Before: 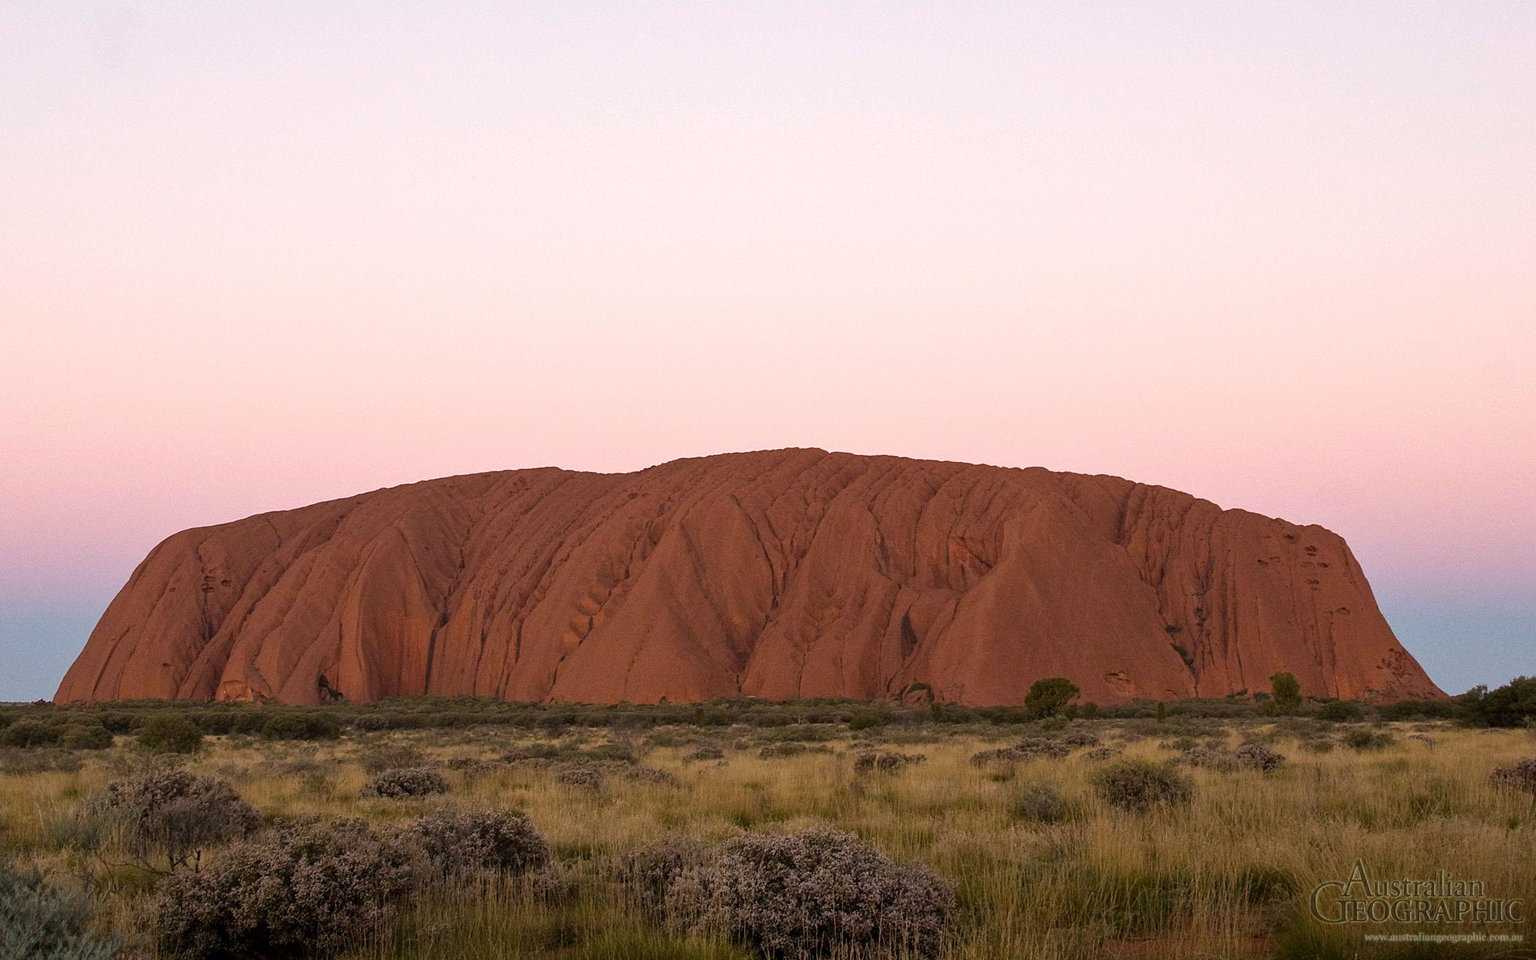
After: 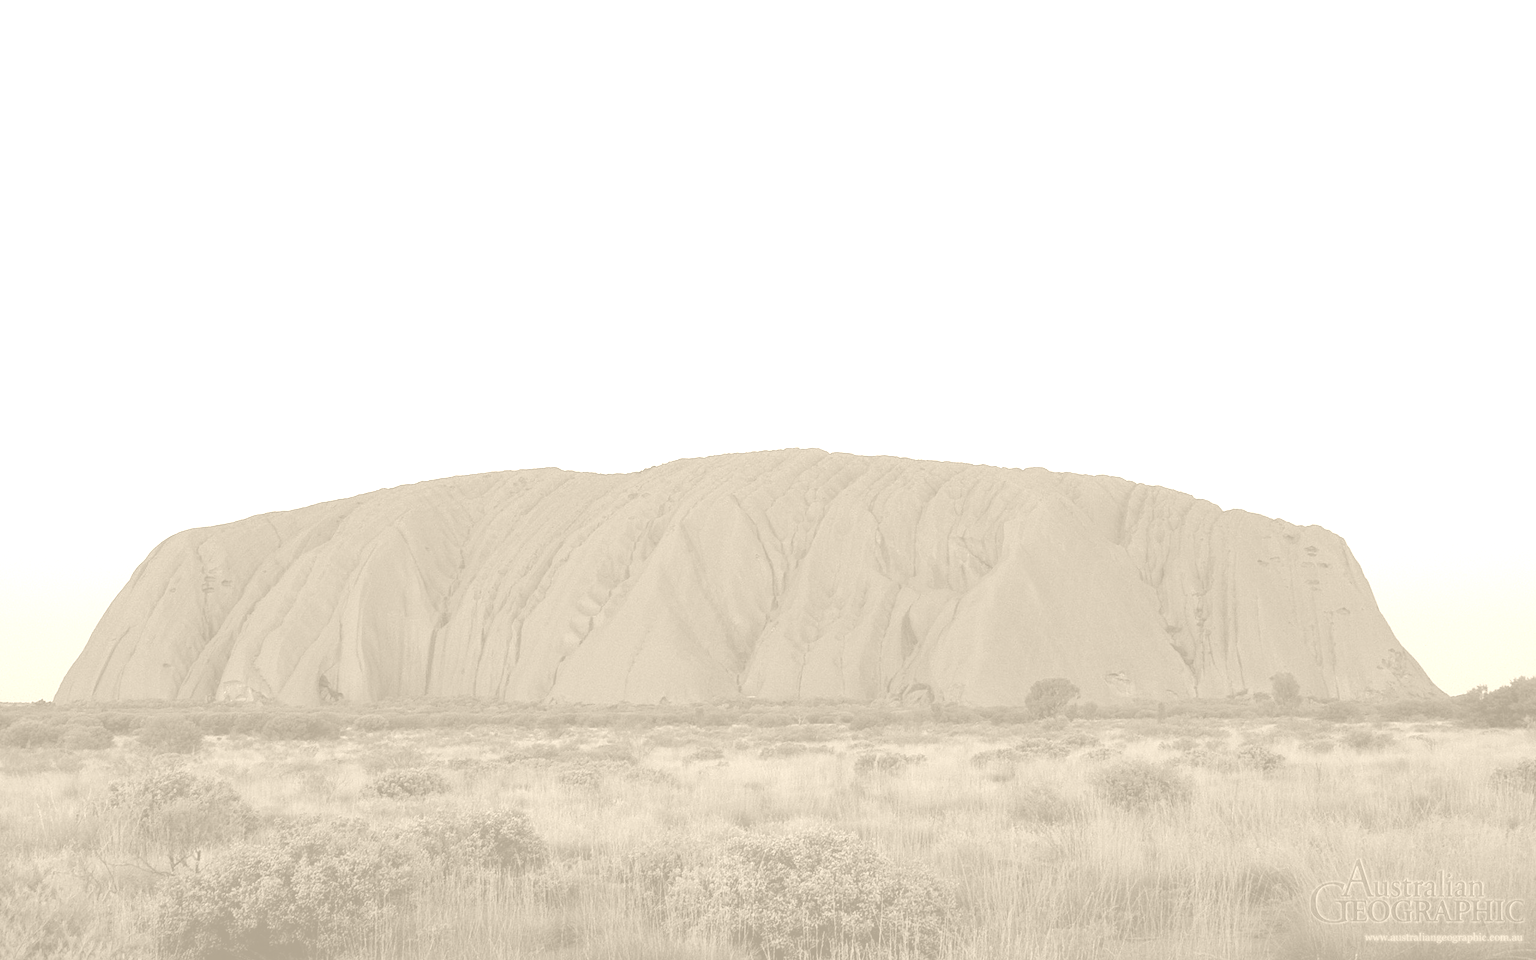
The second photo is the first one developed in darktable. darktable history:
tone equalizer: -8 EV -0.001 EV, -7 EV 0.001 EV, -6 EV -0.002 EV, -5 EV -0.003 EV, -4 EV -0.062 EV, -3 EV -0.222 EV, -2 EV -0.267 EV, -1 EV 0.105 EV, +0 EV 0.303 EV
colorize: hue 36°, saturation 71%, lightness 80.79%
